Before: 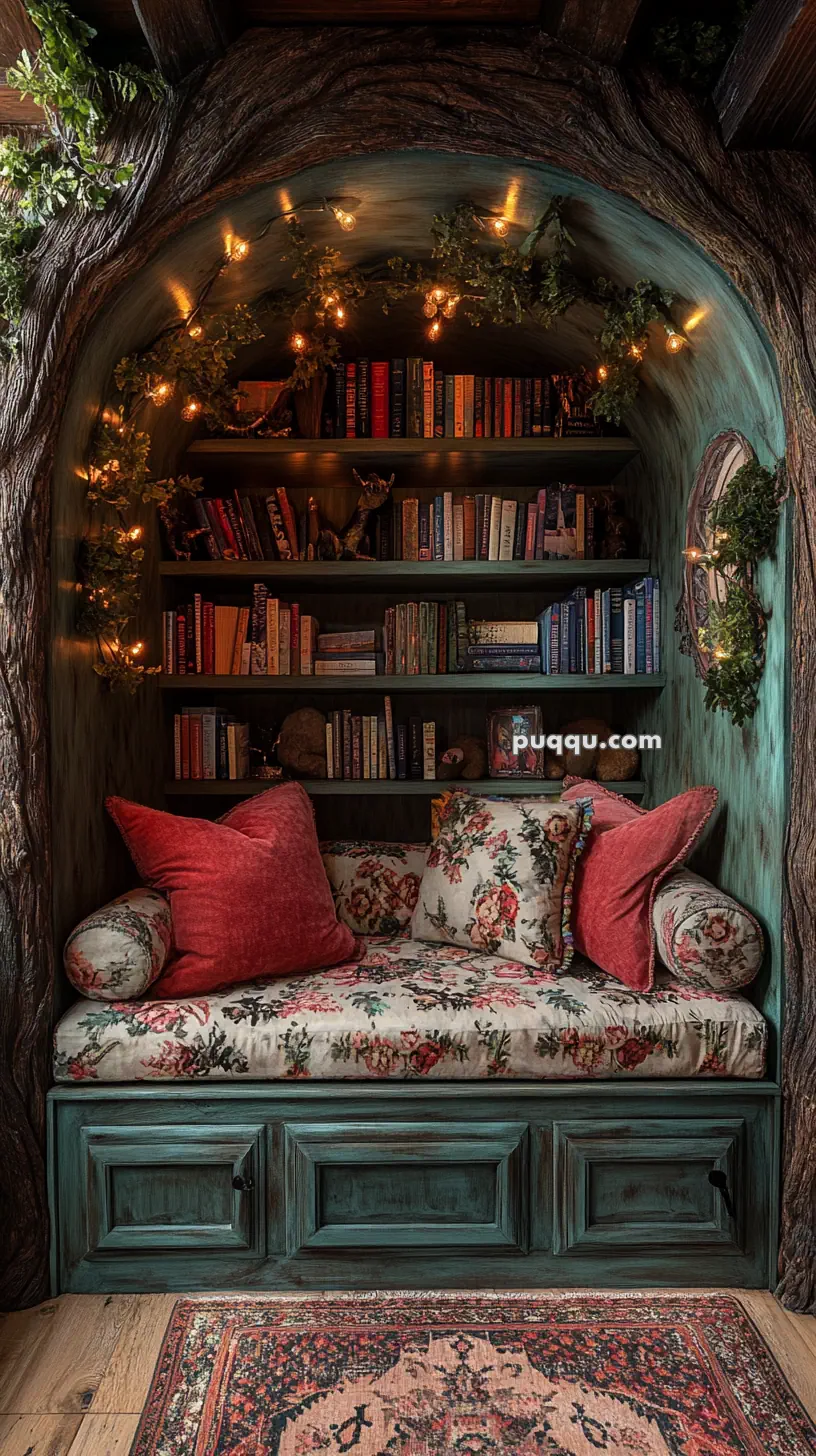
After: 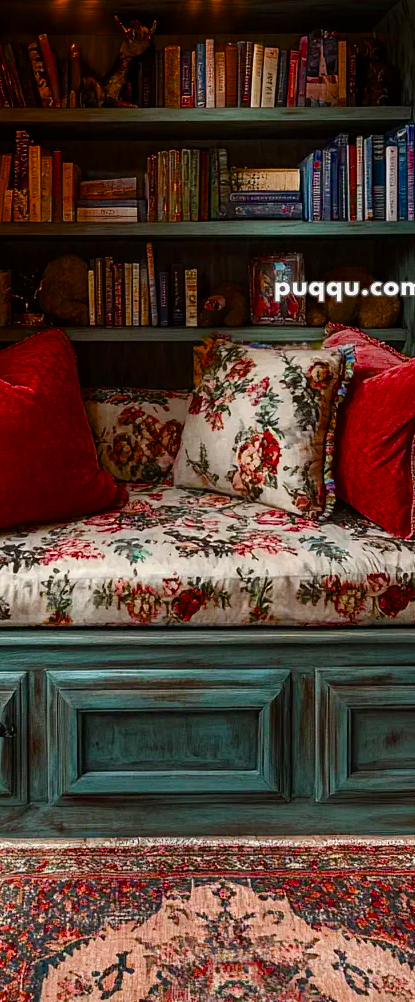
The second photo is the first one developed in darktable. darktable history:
tone equalizer: on, module defaults
color balance rgb: power › hue 329.96°, highlights gain › luminance 10.039%, perceptual saturation grading › global saturation 27.579%, perceptual saturation grading › highlights -25.629%, perceptual saturation grading › shadows 25.646%, perceptual brilliance grading › global brilliance 2.502%, perceptual brilliance grading › highlights -3.396%, perceptual brilliance grading › shadows 3.837%, saturation formula JzAzBz (2021)
levels: levels [0, 0.474, 0.947]
crop and rotate: left 29.263%, top 31.153%, right 19.805%
